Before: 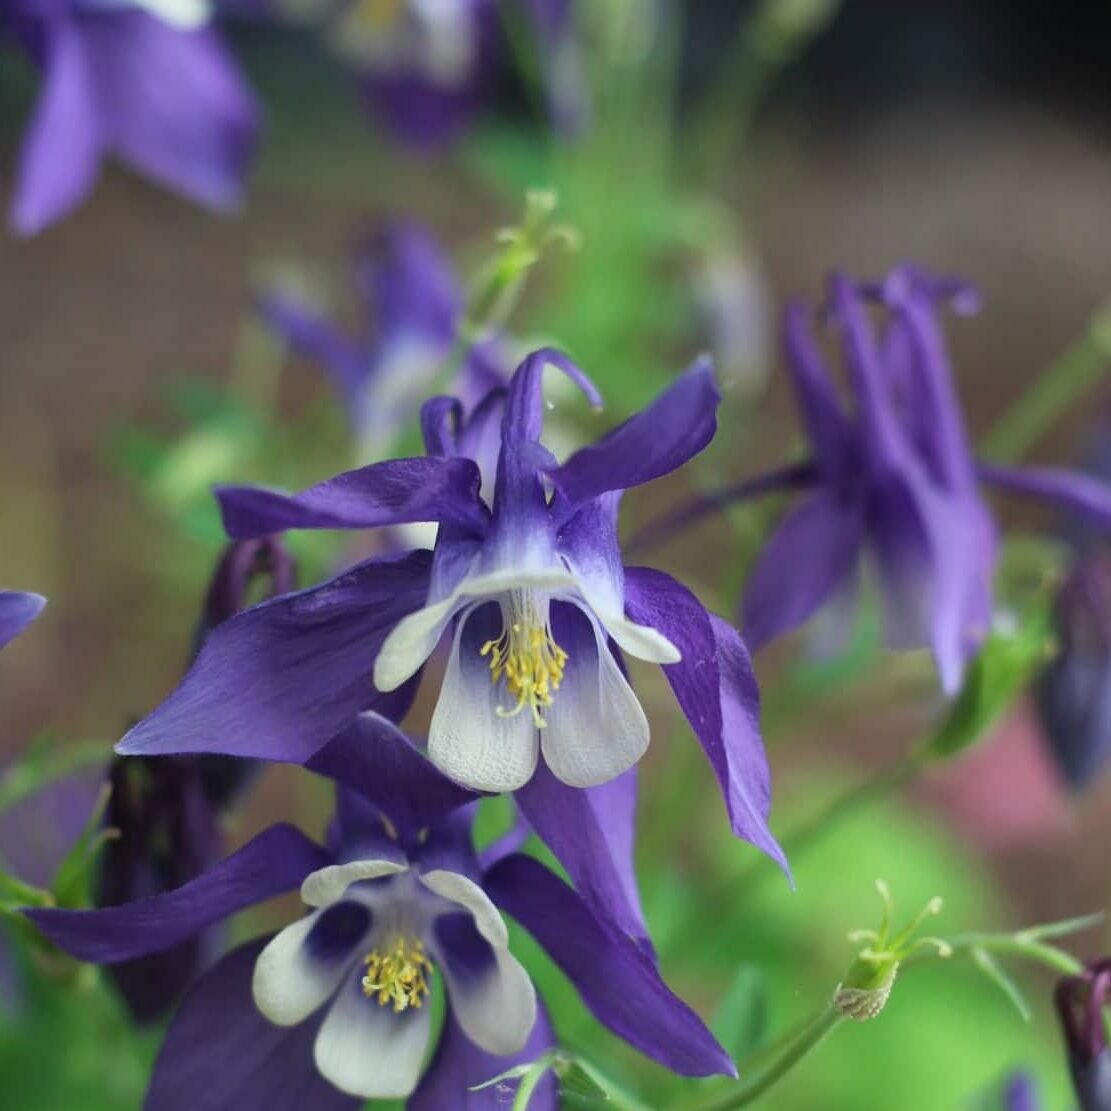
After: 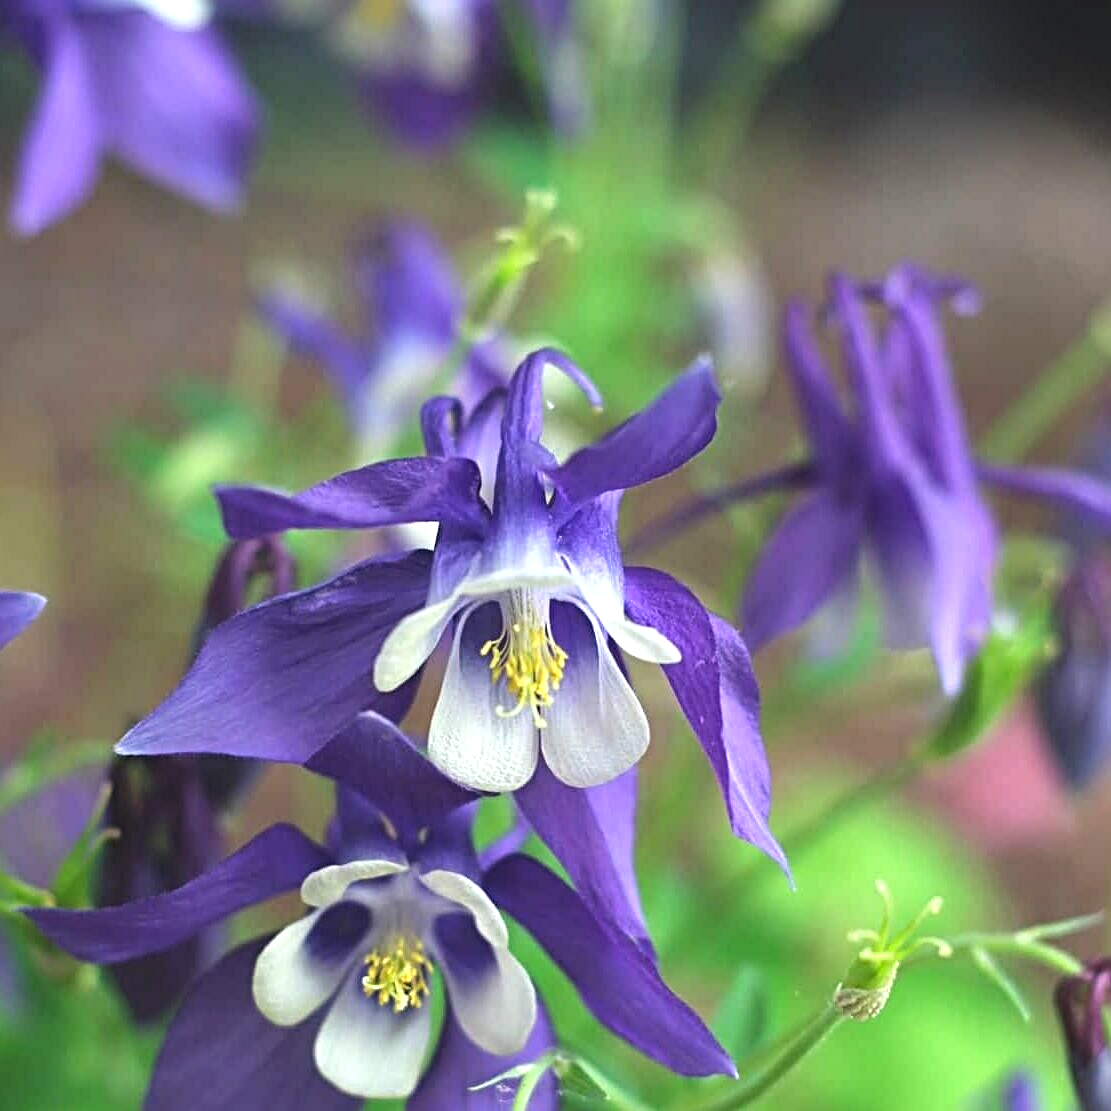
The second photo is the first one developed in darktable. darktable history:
shadows and highlights: radius 121.13, shadows 21.4, white point adjustment -9.72, highlights -14.39, soften with gaussian
sharpen: radius 4
exposure: black level correction -0.005, exposure 1.002 EV, compensate highlight preservation false
